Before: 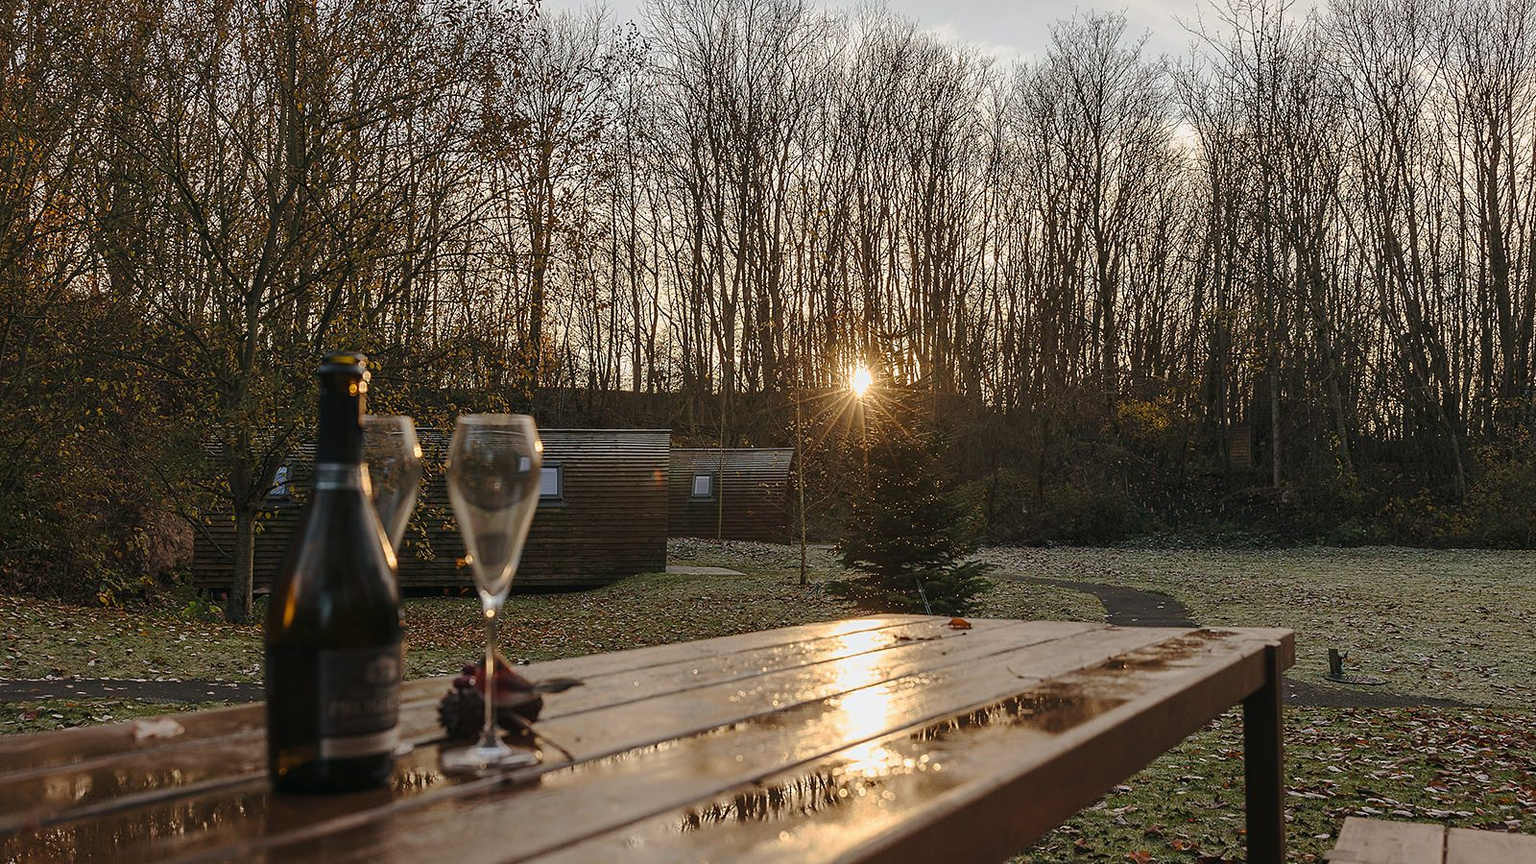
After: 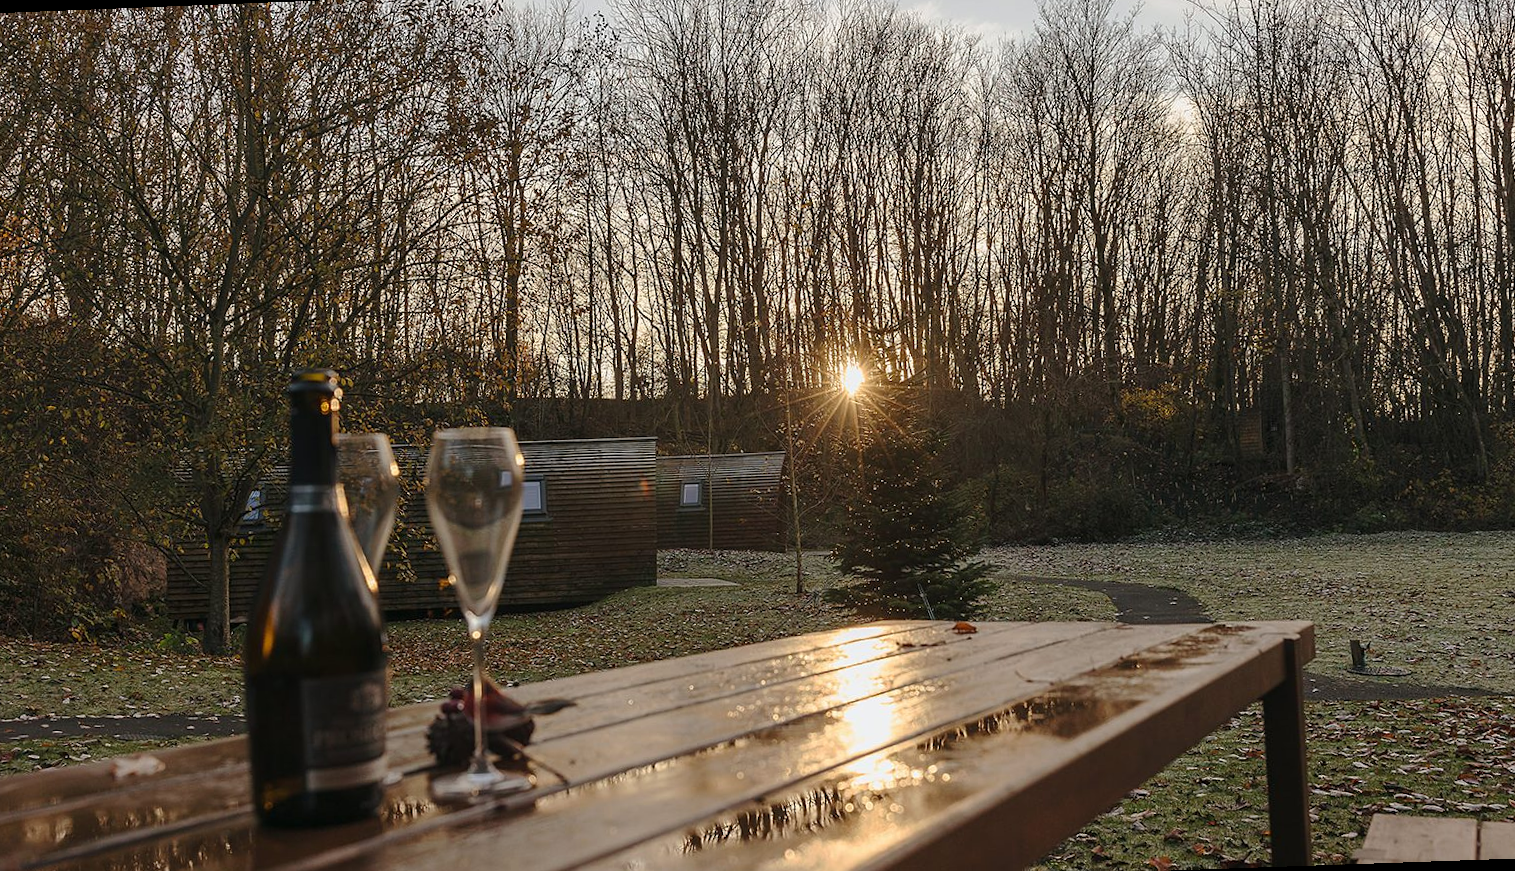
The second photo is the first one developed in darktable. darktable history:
rotate and perspective: rotation -2.12°, lens shift (vertical) 0.009, lens shift (horizontal) -0.008, automatic cropping original format, crop left 0.036, crop right 0.964, crop top 0.05, crop bottom 0.959
exposure: exposure 0.014 EV, compensate highlight preservation false
